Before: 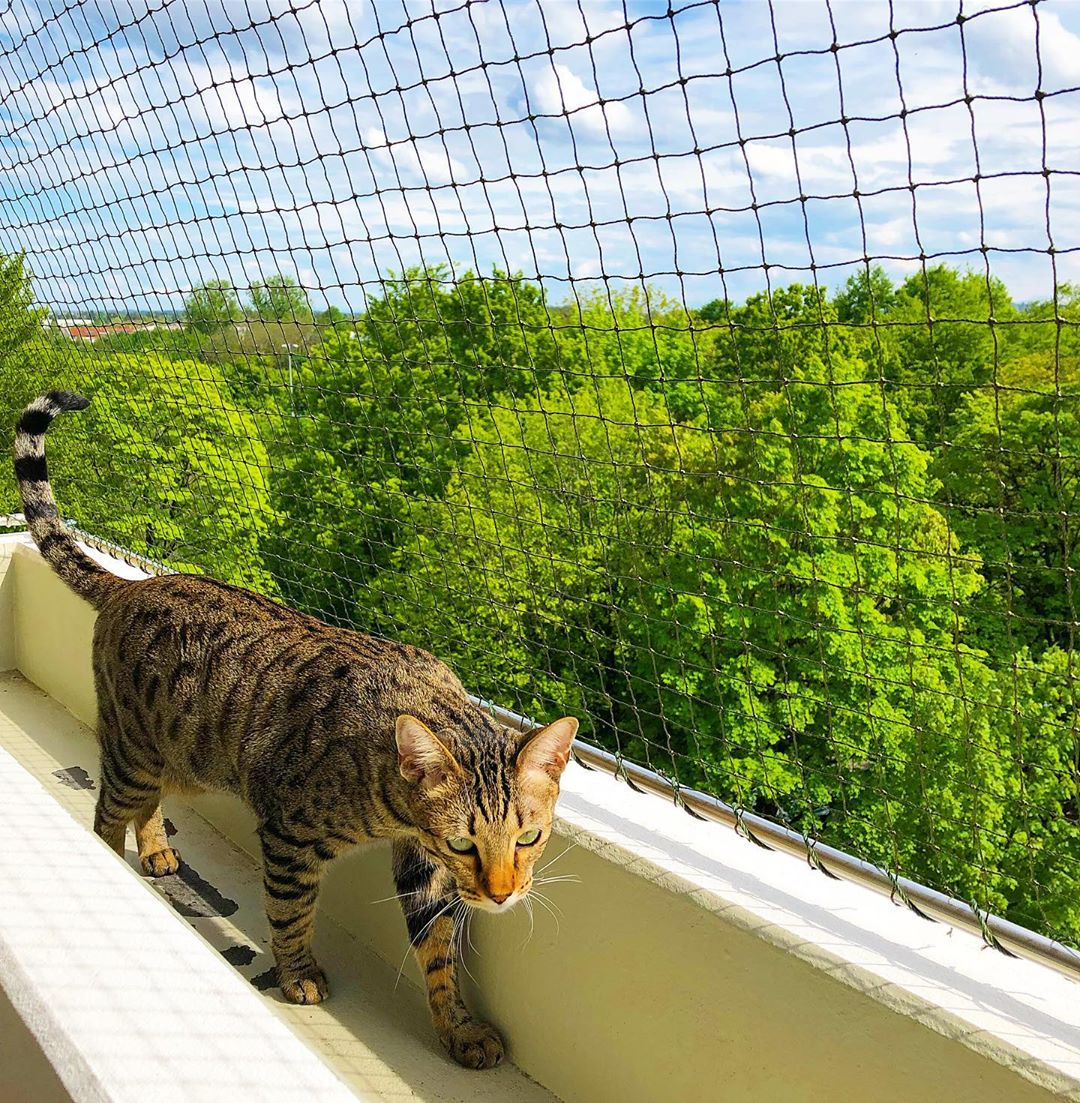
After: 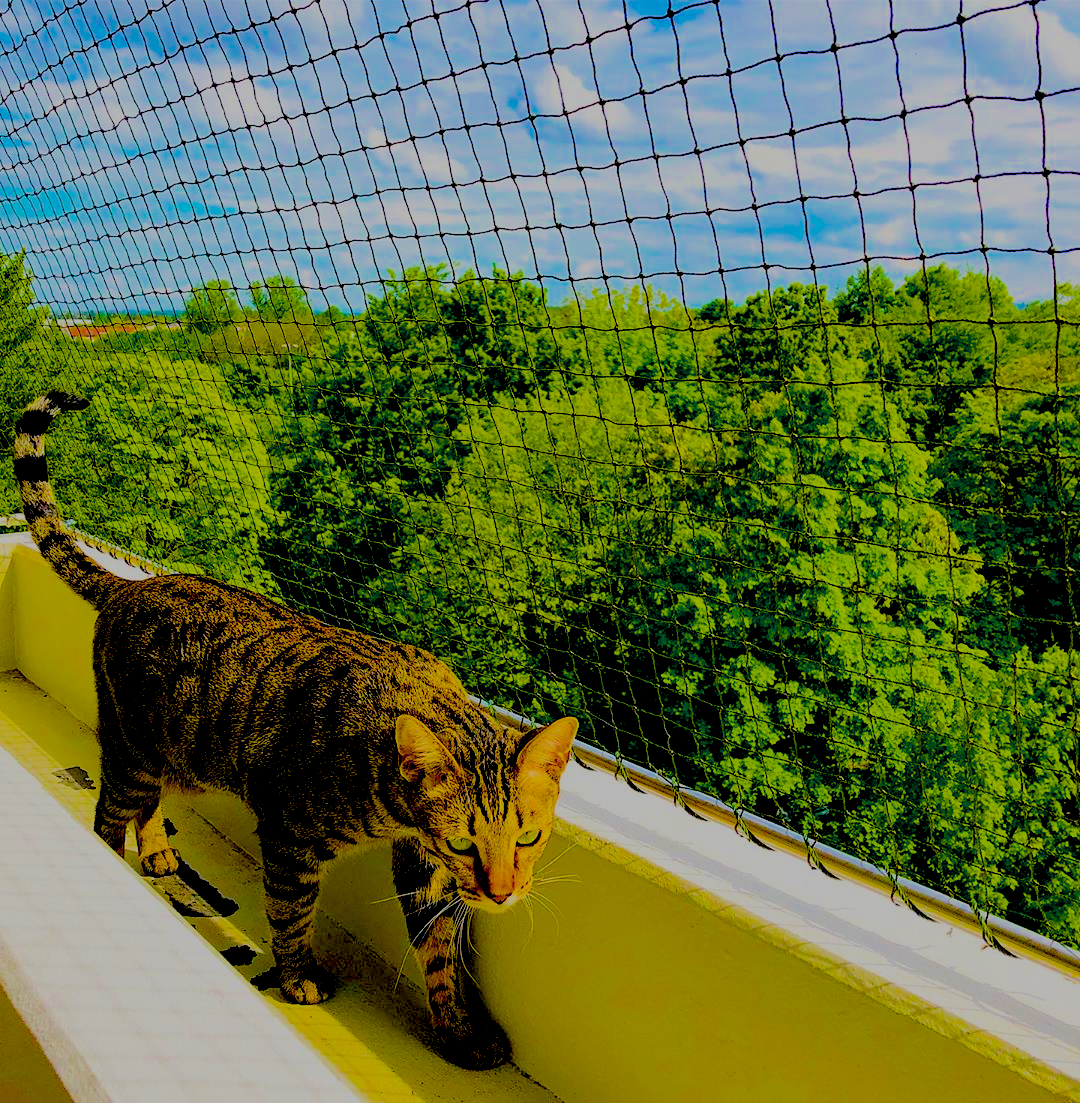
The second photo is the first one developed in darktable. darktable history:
exposure: black level correction 0.057, compensate exposure bias true, compensate highlight preservation false
filmic rgb: middle gray luminance 2.61%, black relative exposure -10.05 EV, white relative exposure 6.98 EV, threshold 3.04 EV, dynamic range scaling 9.48%, target black luminance 0%, hardness 3.19, latitude 43.79%, contrast 0.67, highlights saturation mix 5.57%, shadows ↔ highlights balance 14.27%, enable highlight reconstruction true
color balance rgb: linear chroma grading › shadows 16.953%, linear chroma grading › highlights 60.347%, linear chroma grading › global chroma 49.918%, perceptual saturation grading › global saturation 30.494%
